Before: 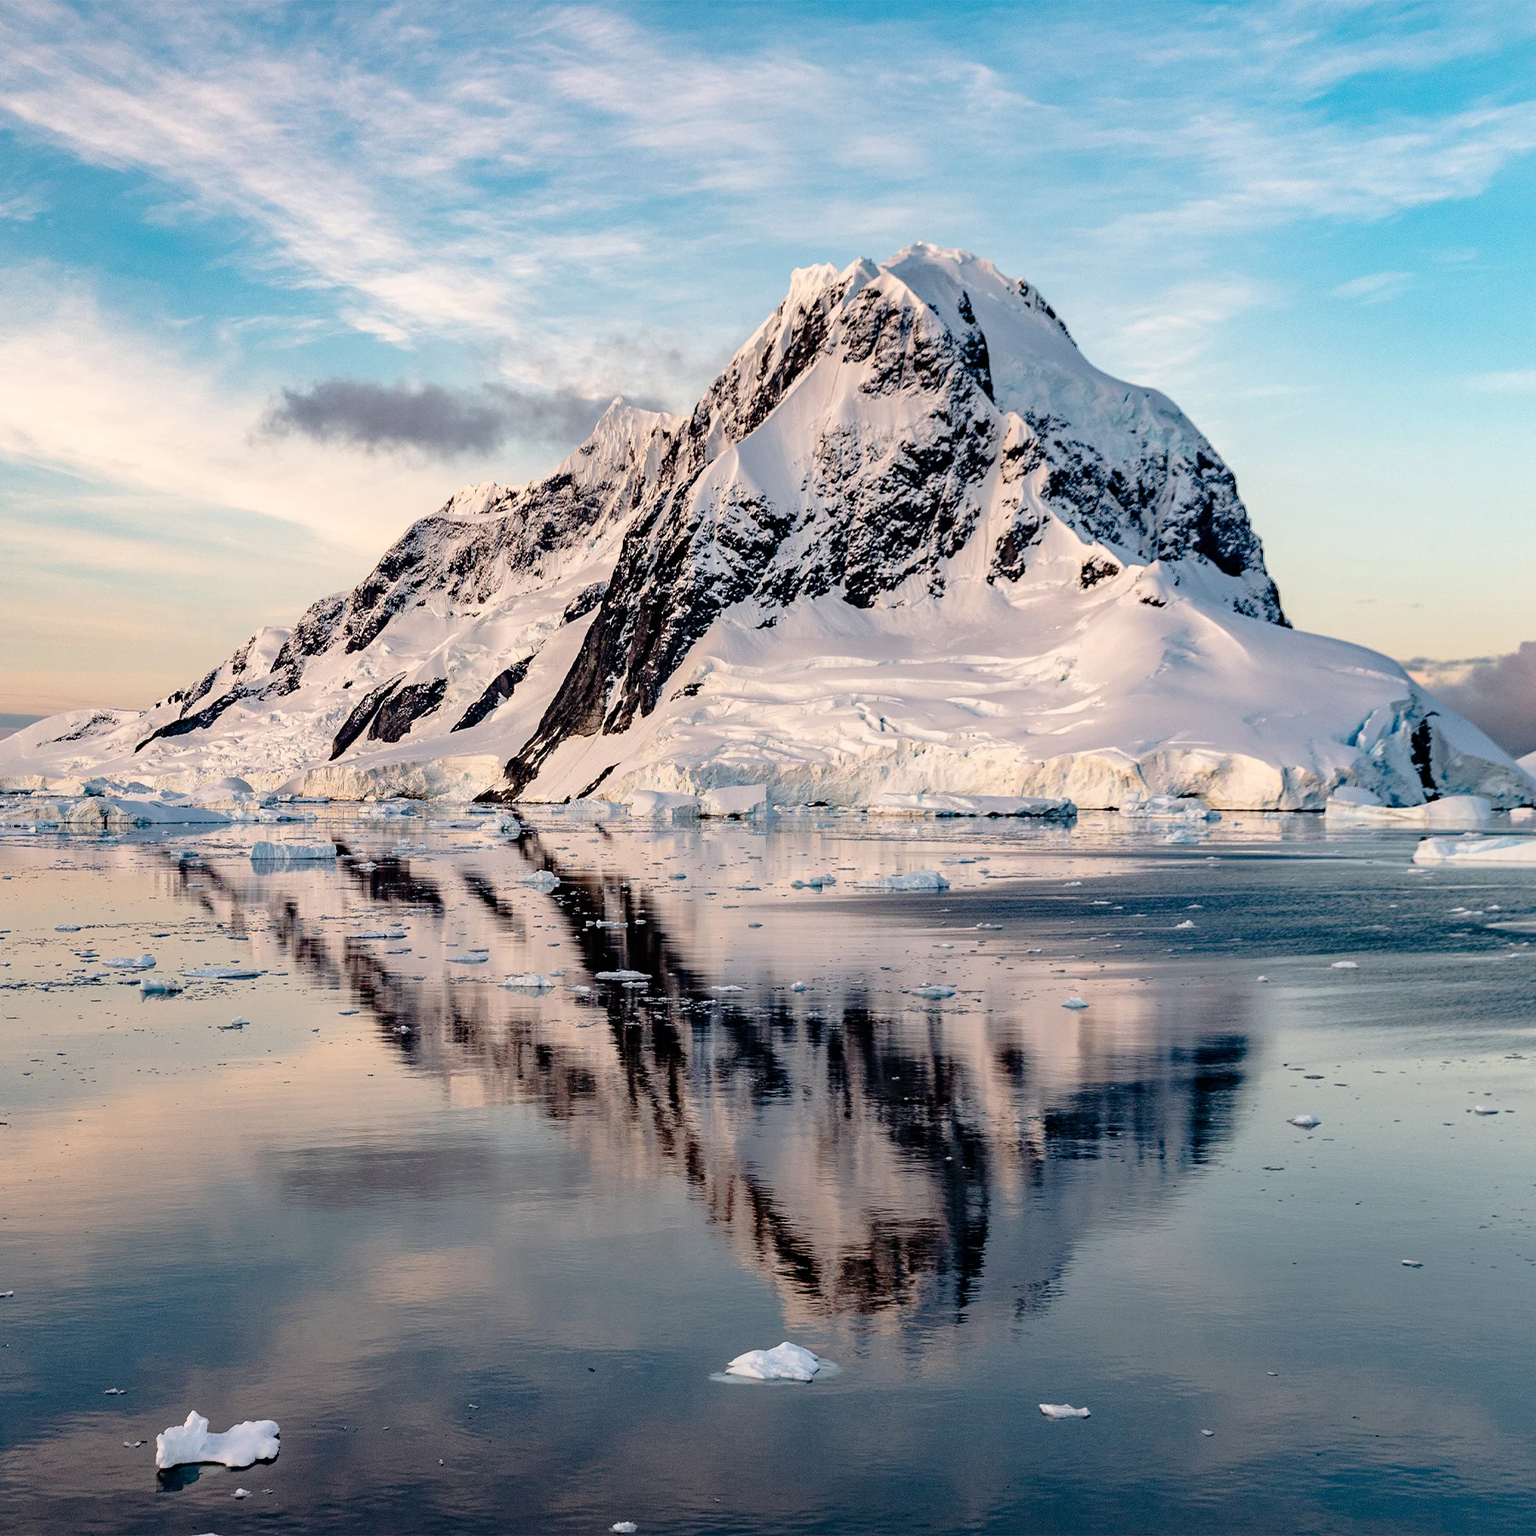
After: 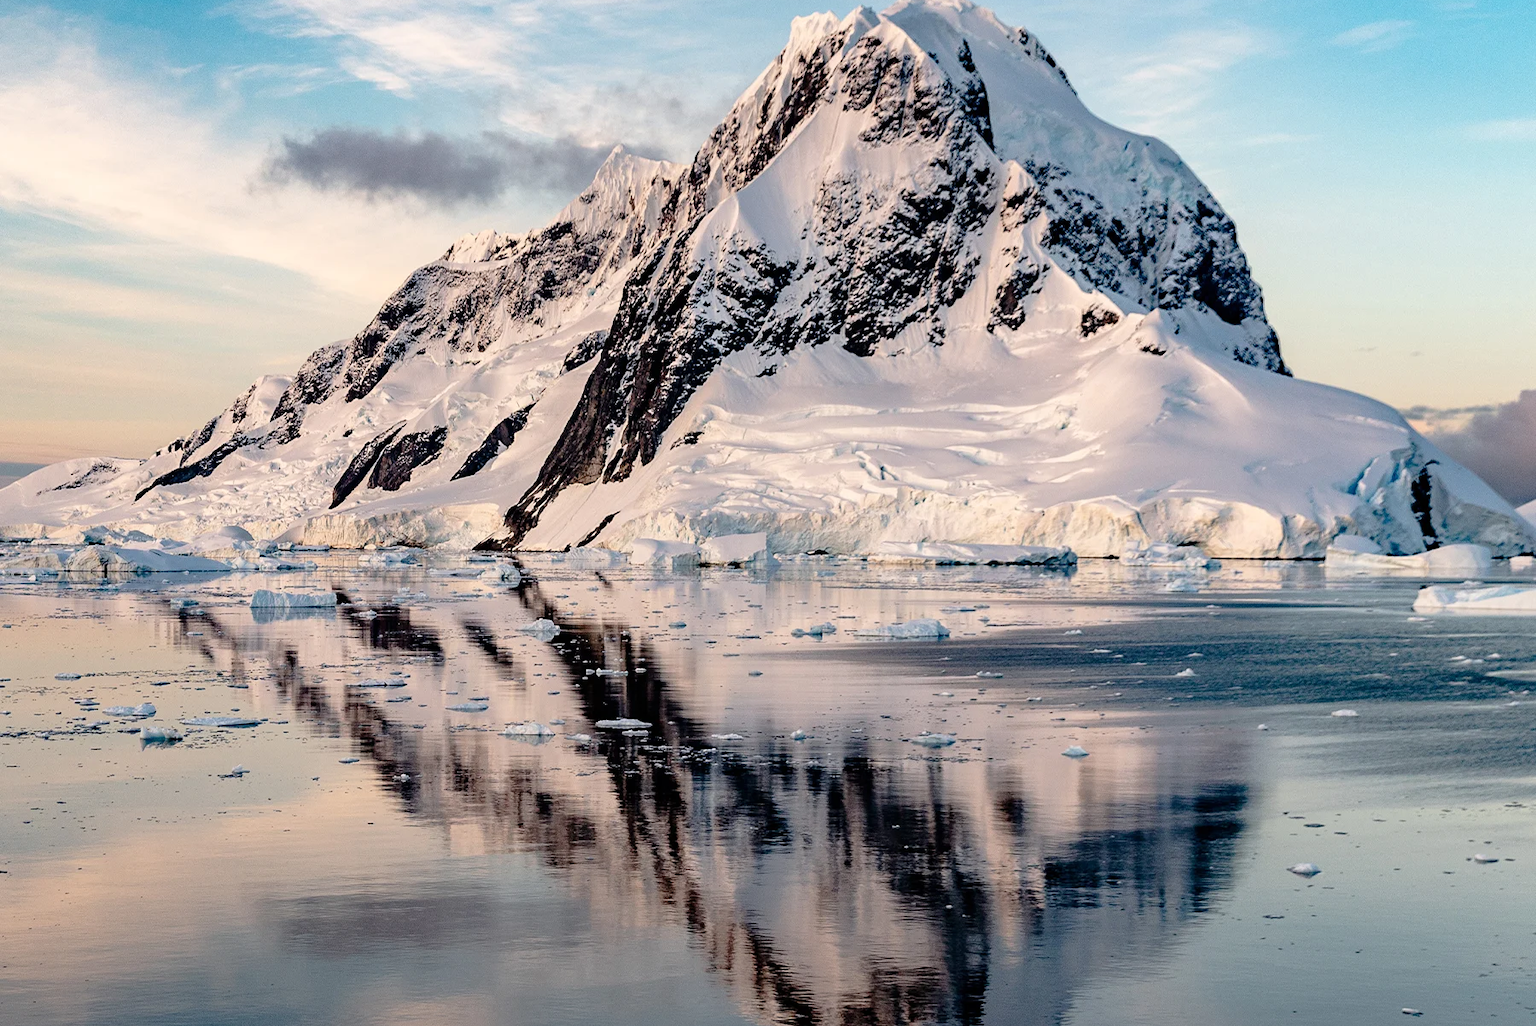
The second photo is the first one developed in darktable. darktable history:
crop: top 16.418%, bottom 16.741%
